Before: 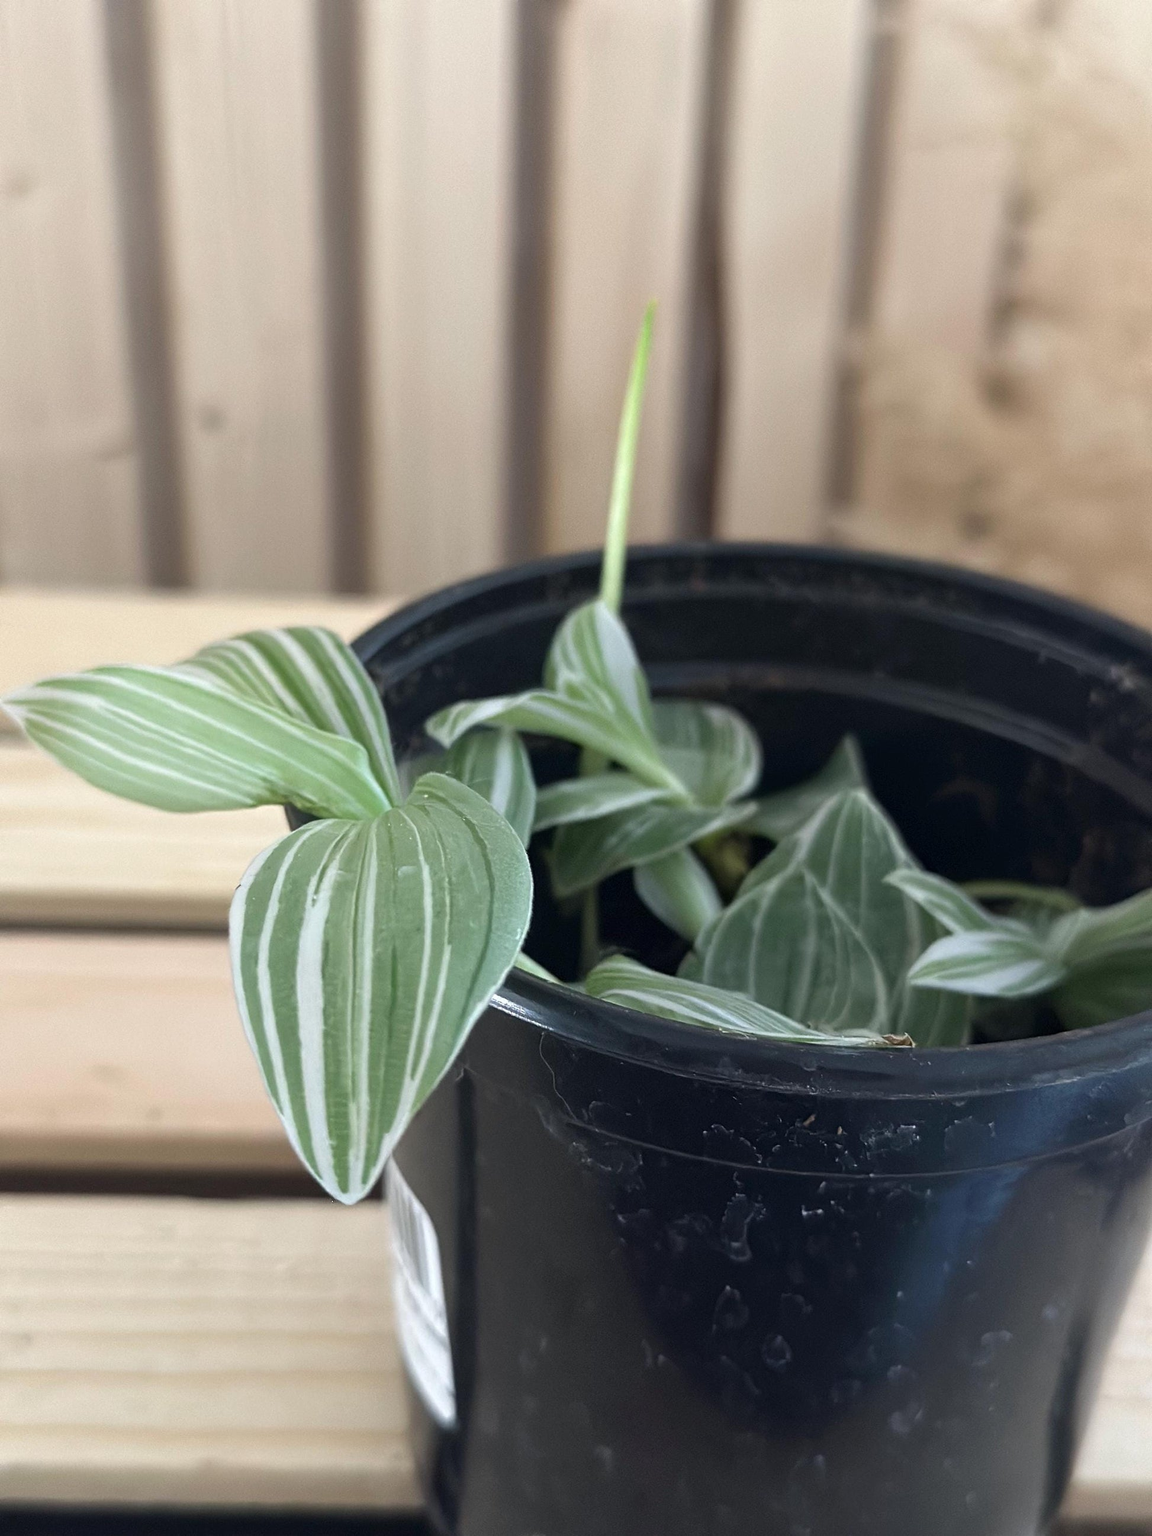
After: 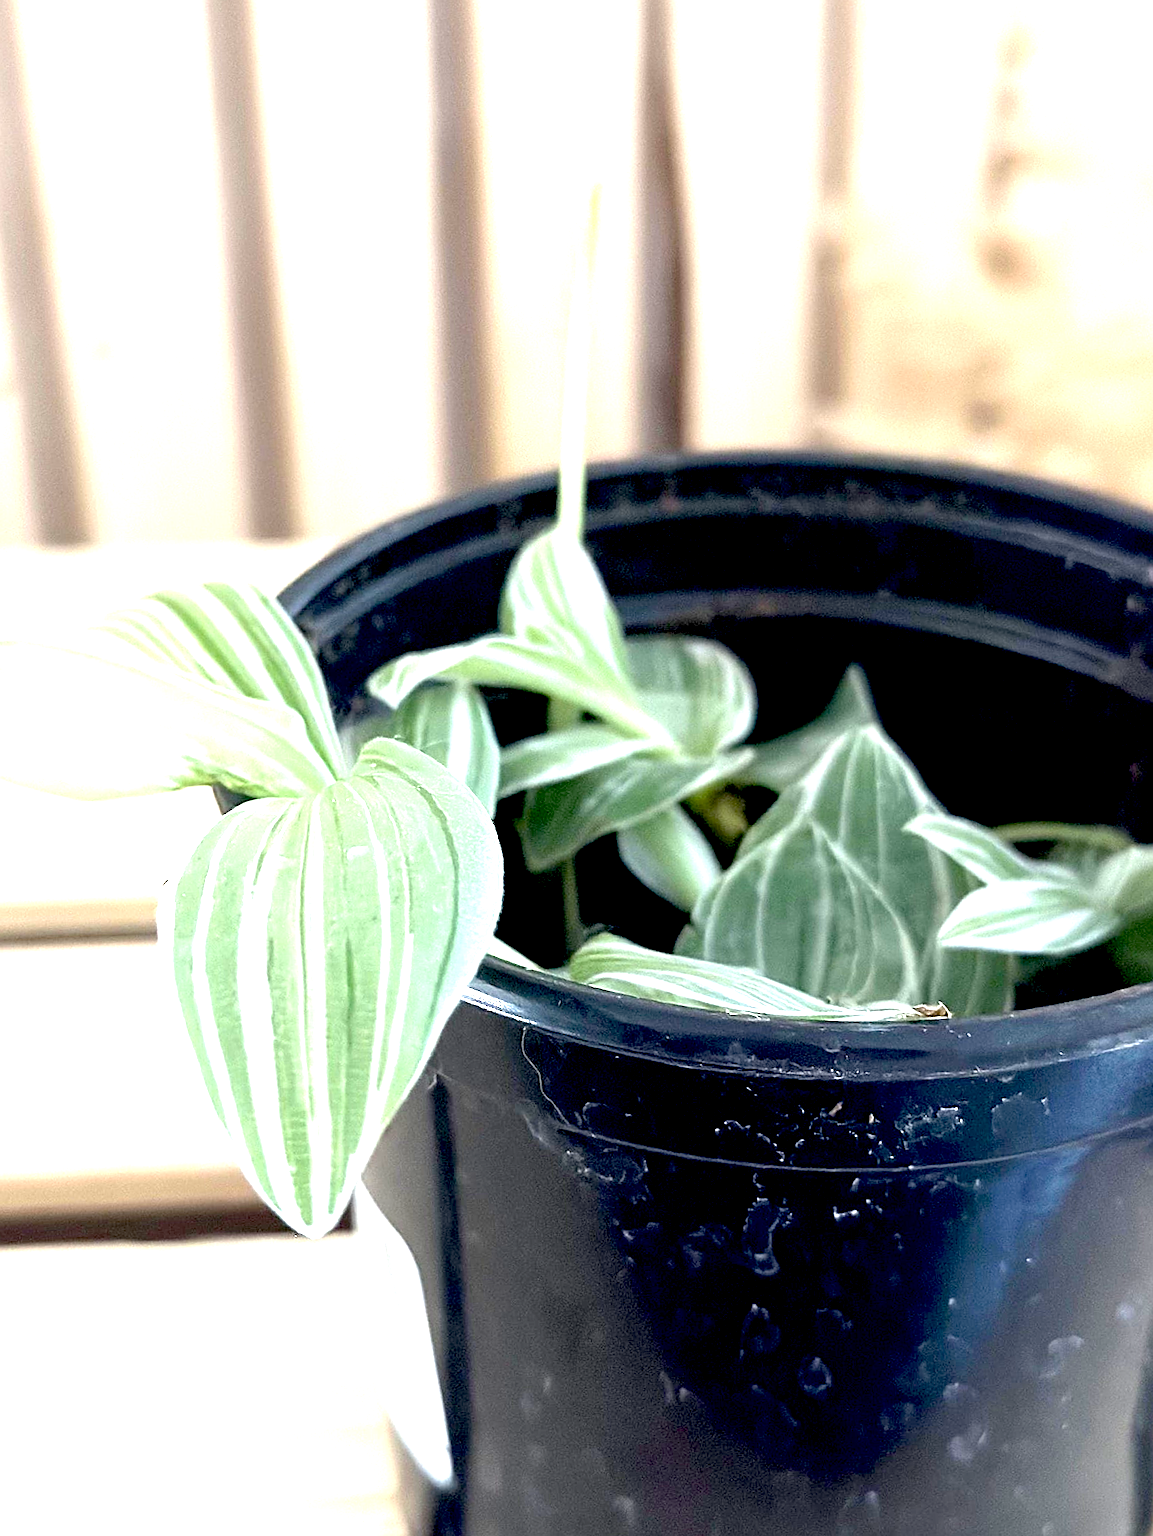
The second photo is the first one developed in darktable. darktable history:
exposure: black level correction 0.014, exposure 1.787 EV, compensate highlight preservation false
crop and rotate: angle 3.58°, left 5.549%, top 5.711%
sharpen: on, module defaults
